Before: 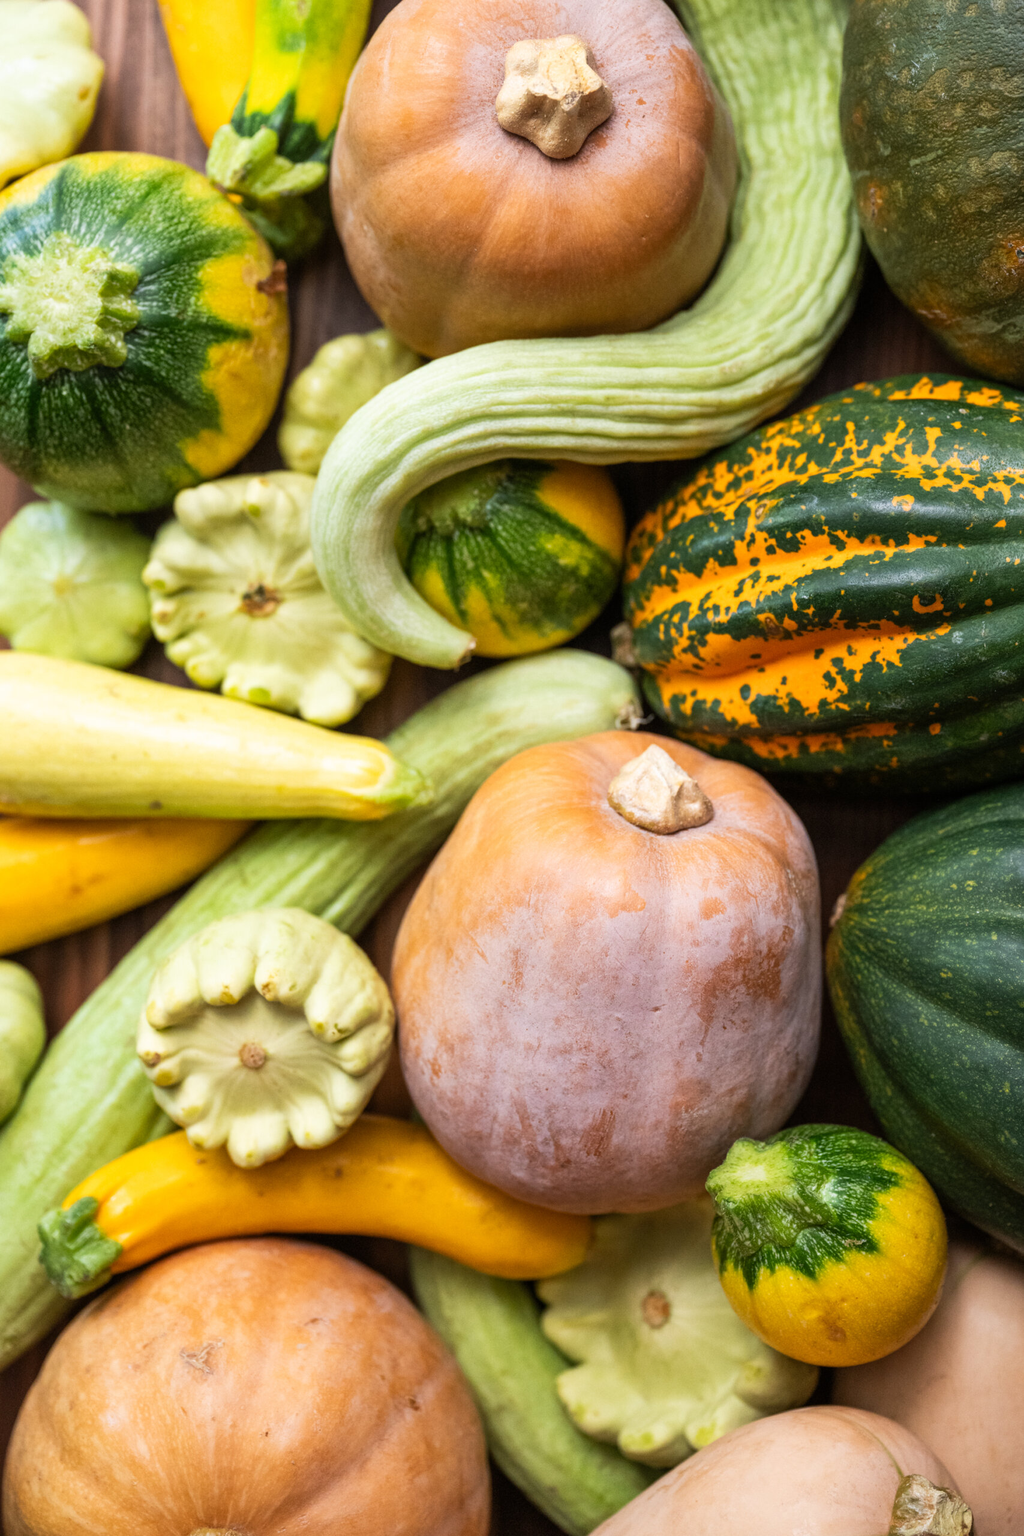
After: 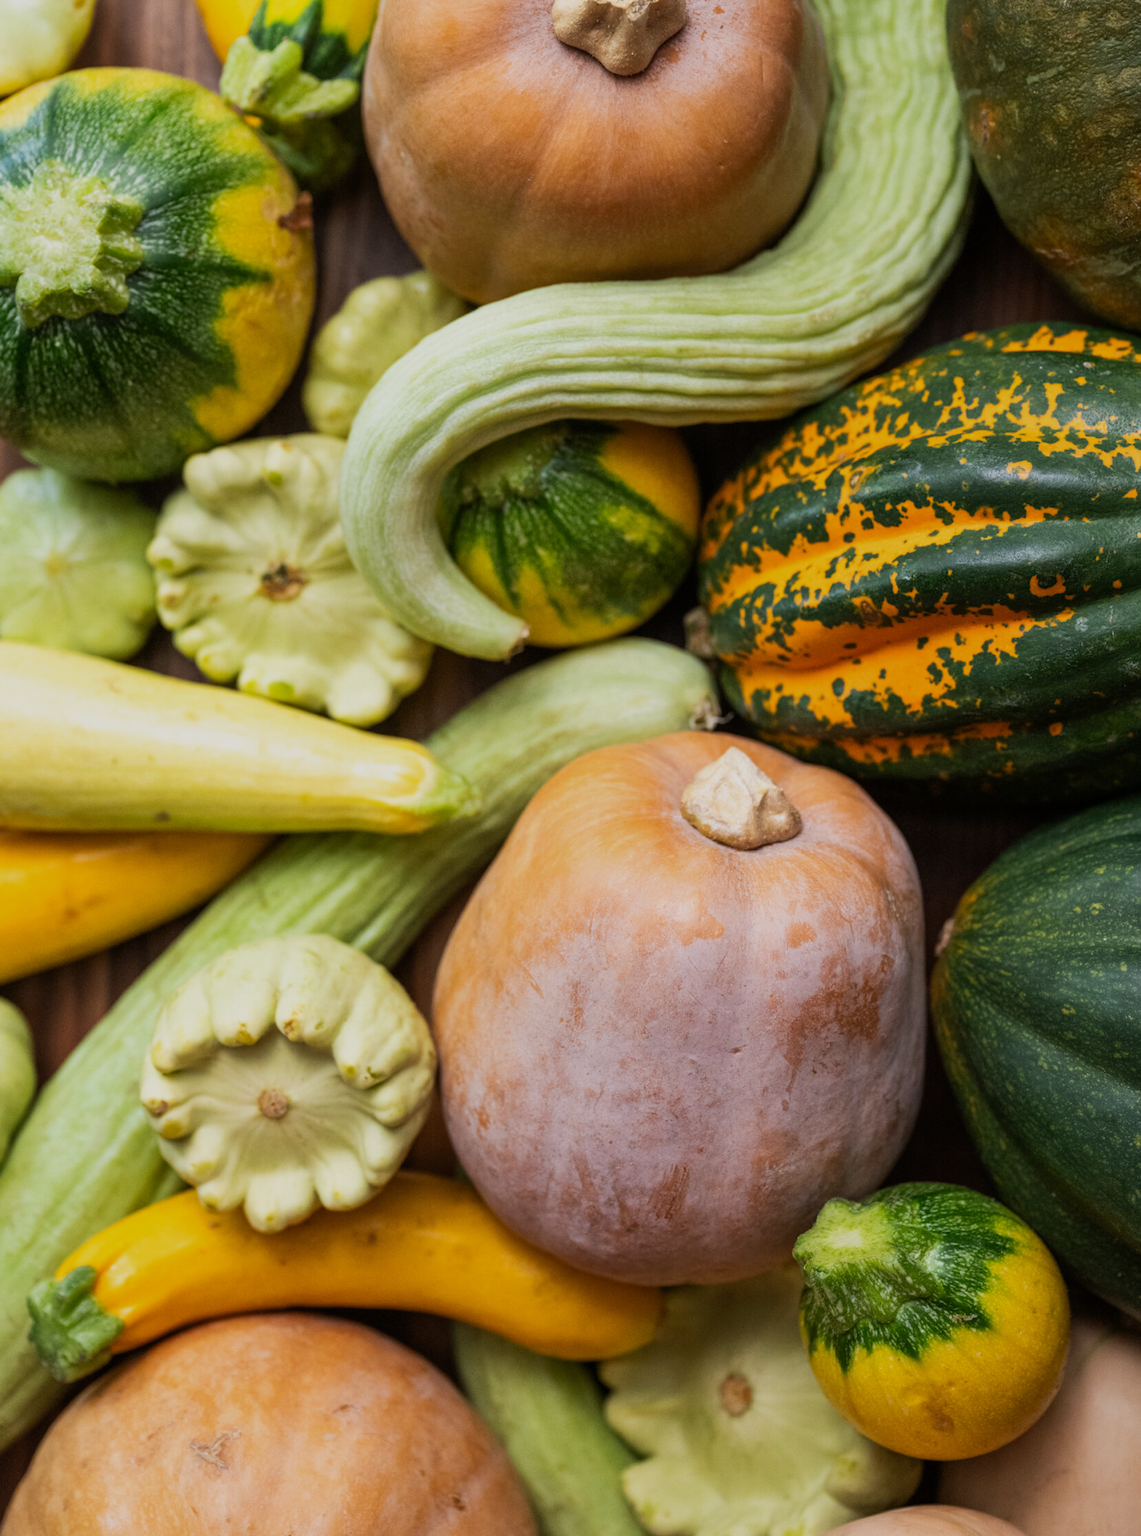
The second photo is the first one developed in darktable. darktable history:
exposure: exposure -0.491 EV, compensate highlight preservation false
crop: left 1.464%, top 6.087%, right 1.296%, bottom 6.651%
